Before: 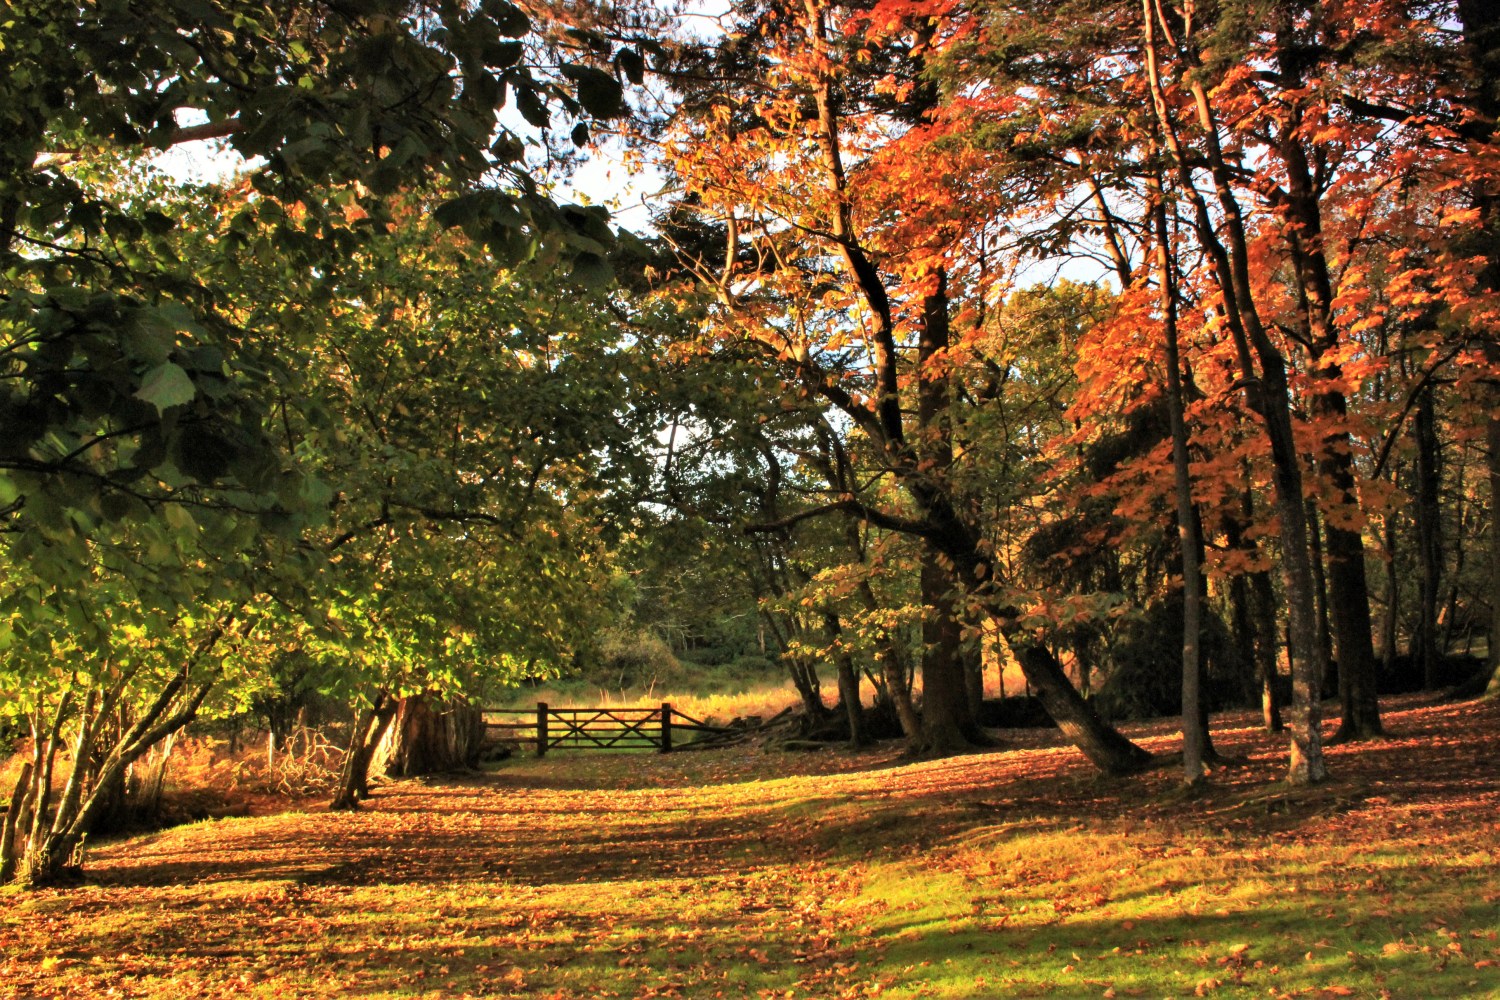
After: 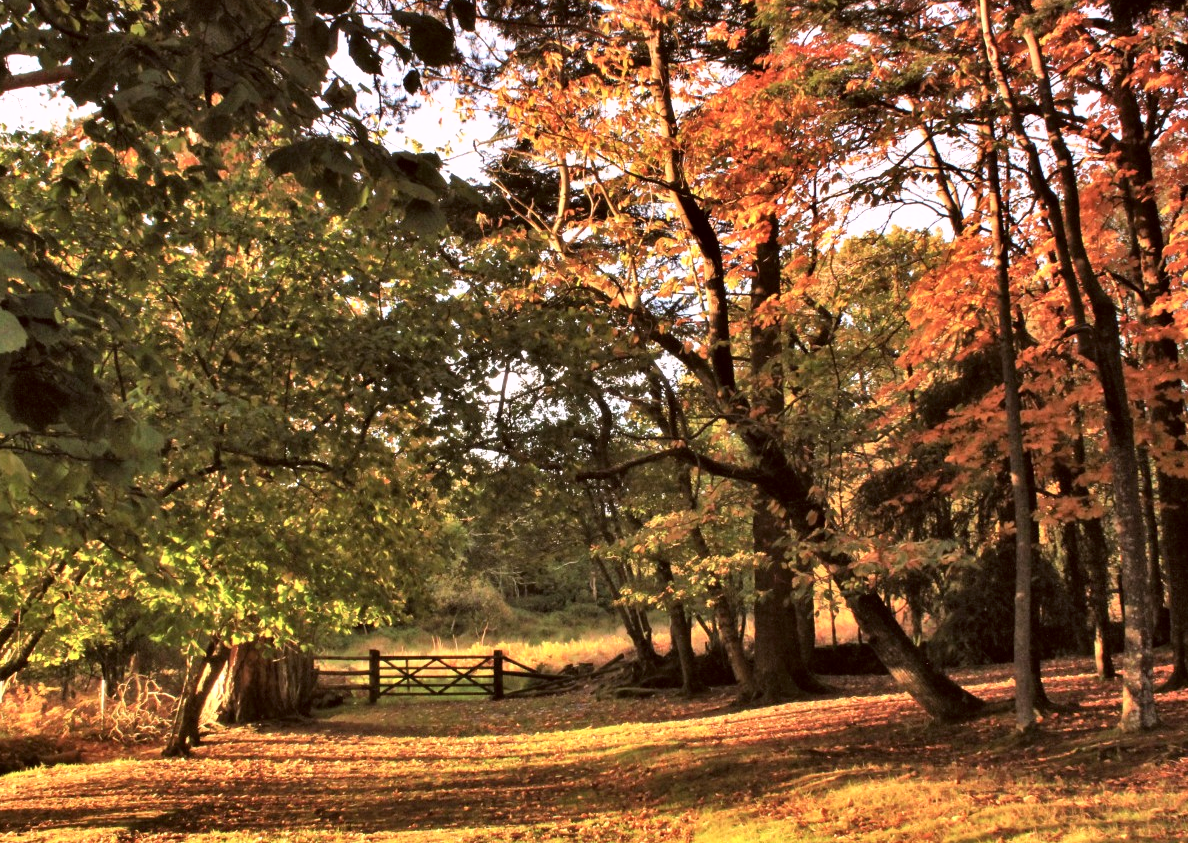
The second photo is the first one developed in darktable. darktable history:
shadows and highlights: shadows 40, highlights -54, highlights color adjustment 46%, low approximation 0.01, soften with gaussian
crop: left 11.225%, top 5.381%, right 9.565%, bottom 10.314%
white balance: red 0.954, blue 1.079
color correction: highlights a* 10.21, highlights b* 9.79, shadows a* 8.61, shadows b* 7.88, saturation 0.8
exposure: exposure 0.3 EV, compensate highlight preservation false
